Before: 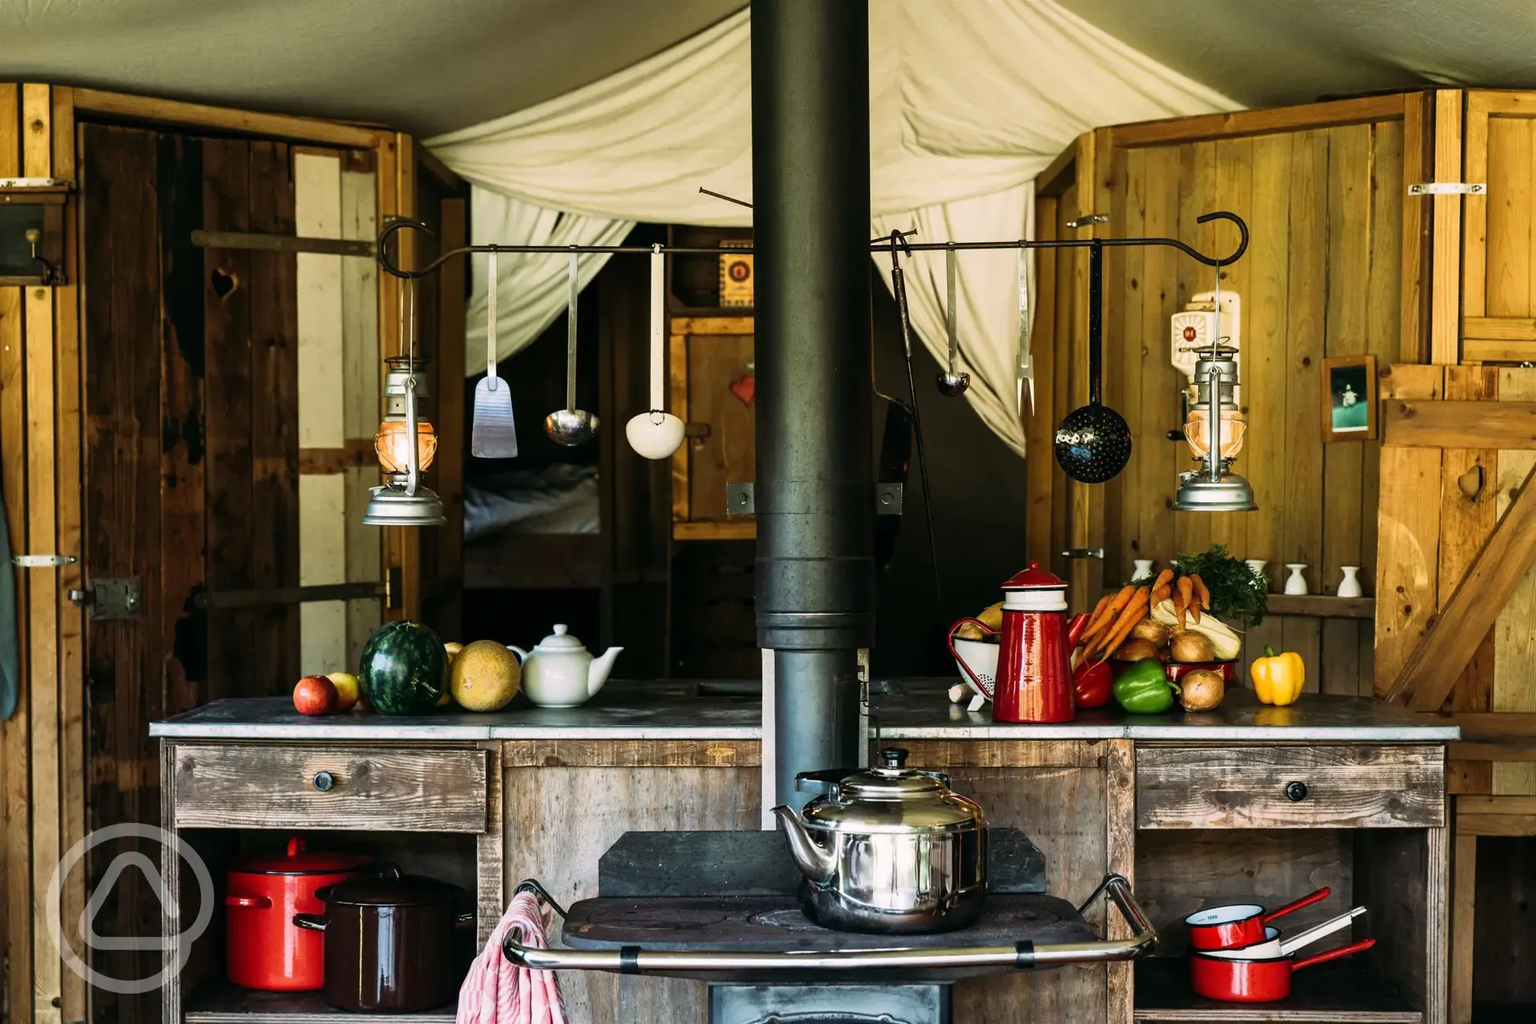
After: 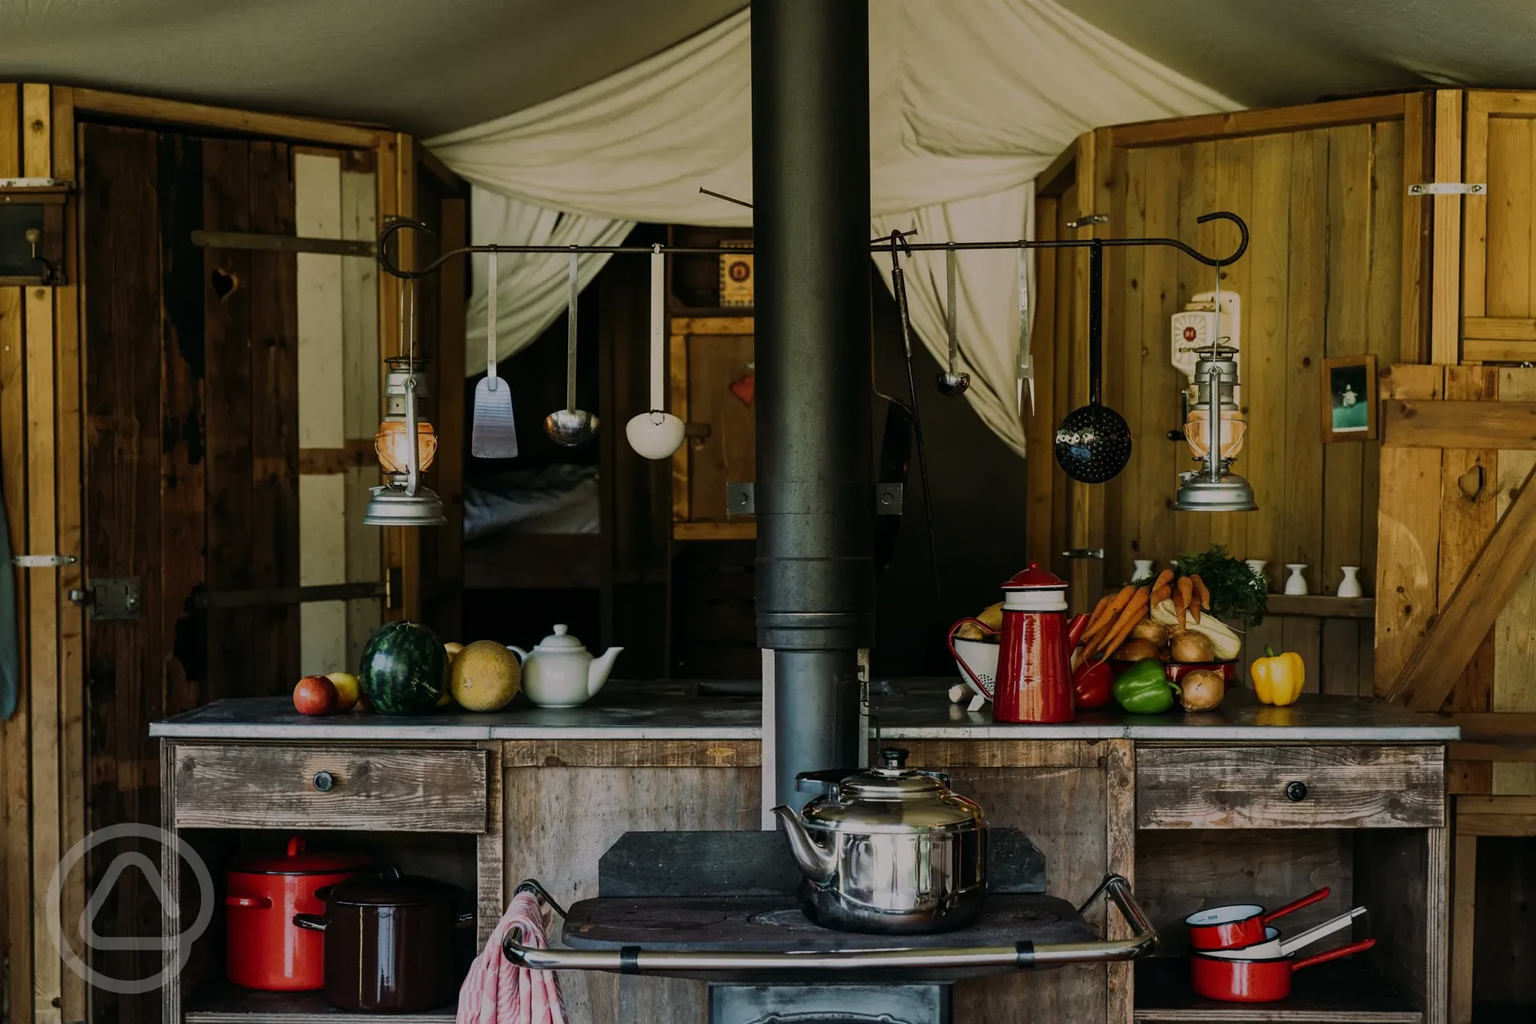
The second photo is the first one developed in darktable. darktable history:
color balance: on, module defaults
exposure: exposure -0.492 EV
